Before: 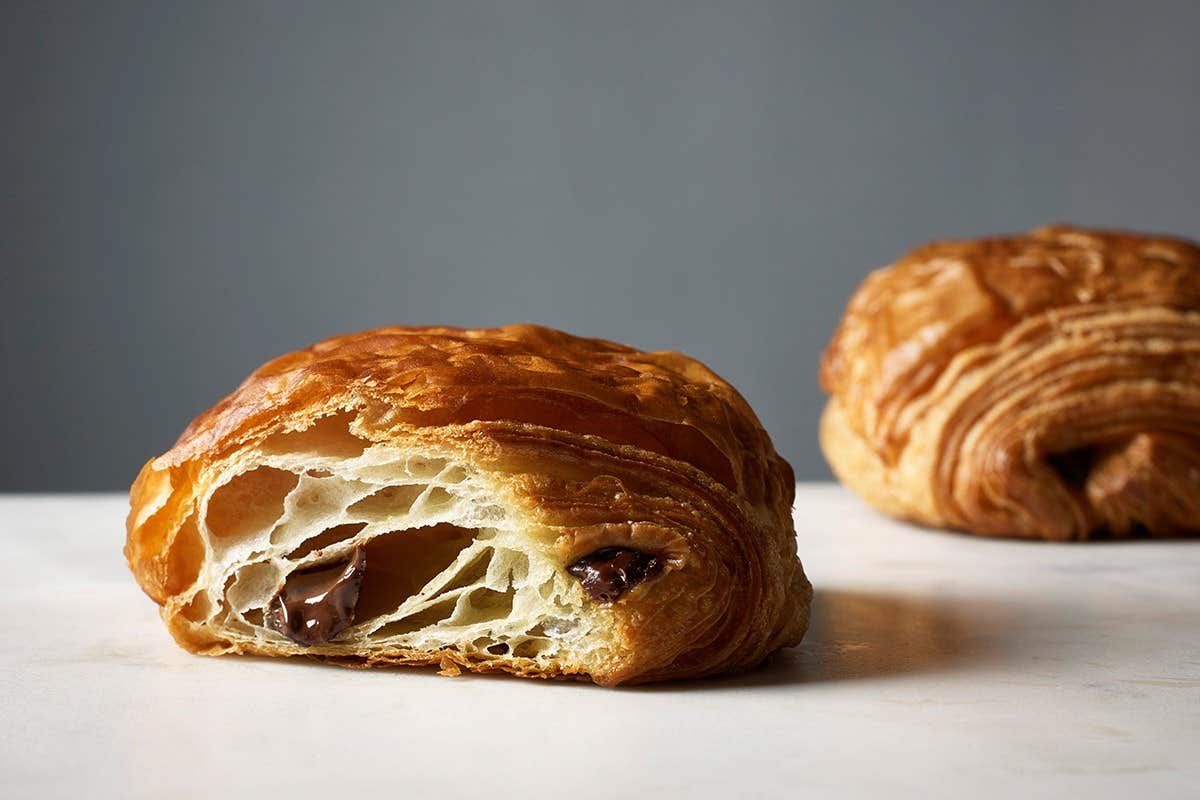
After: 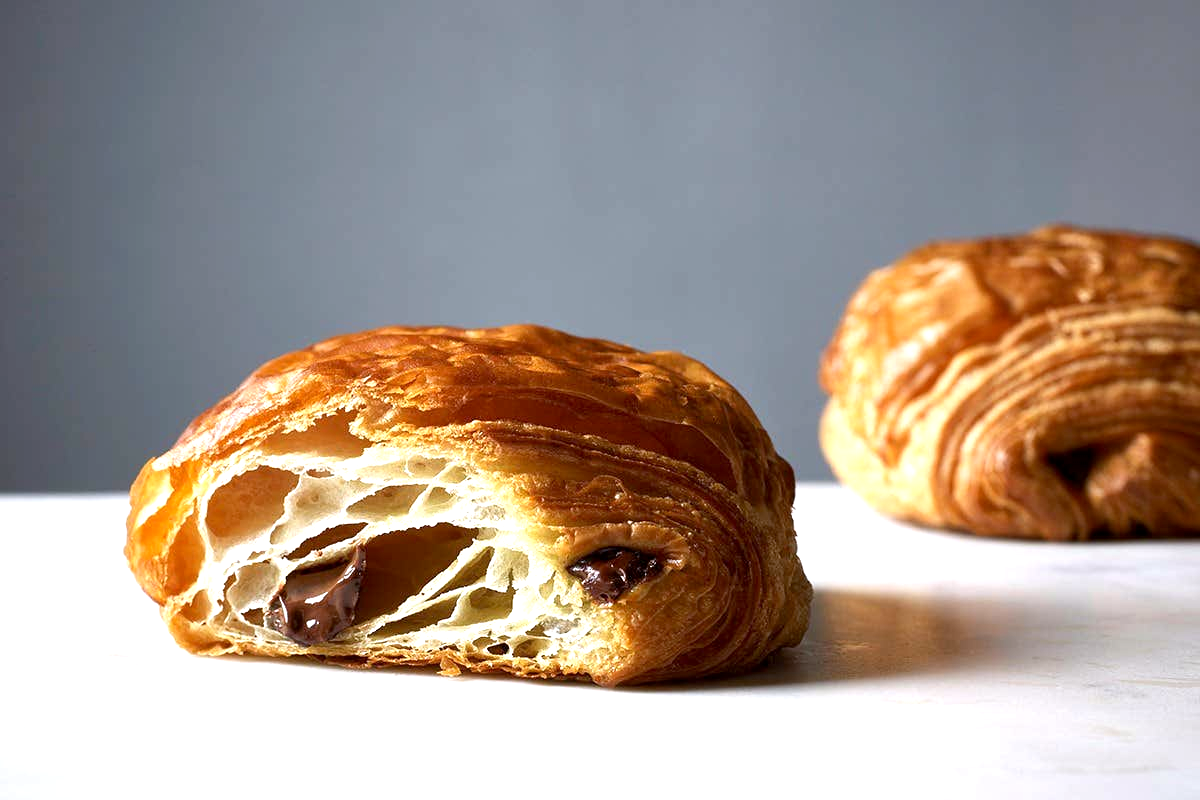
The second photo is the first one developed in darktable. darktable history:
exposure: black level correction 0.001, exposure 0.675 EV, compensate highlight preservation false
white balance: red 0.984, blue 1.059
